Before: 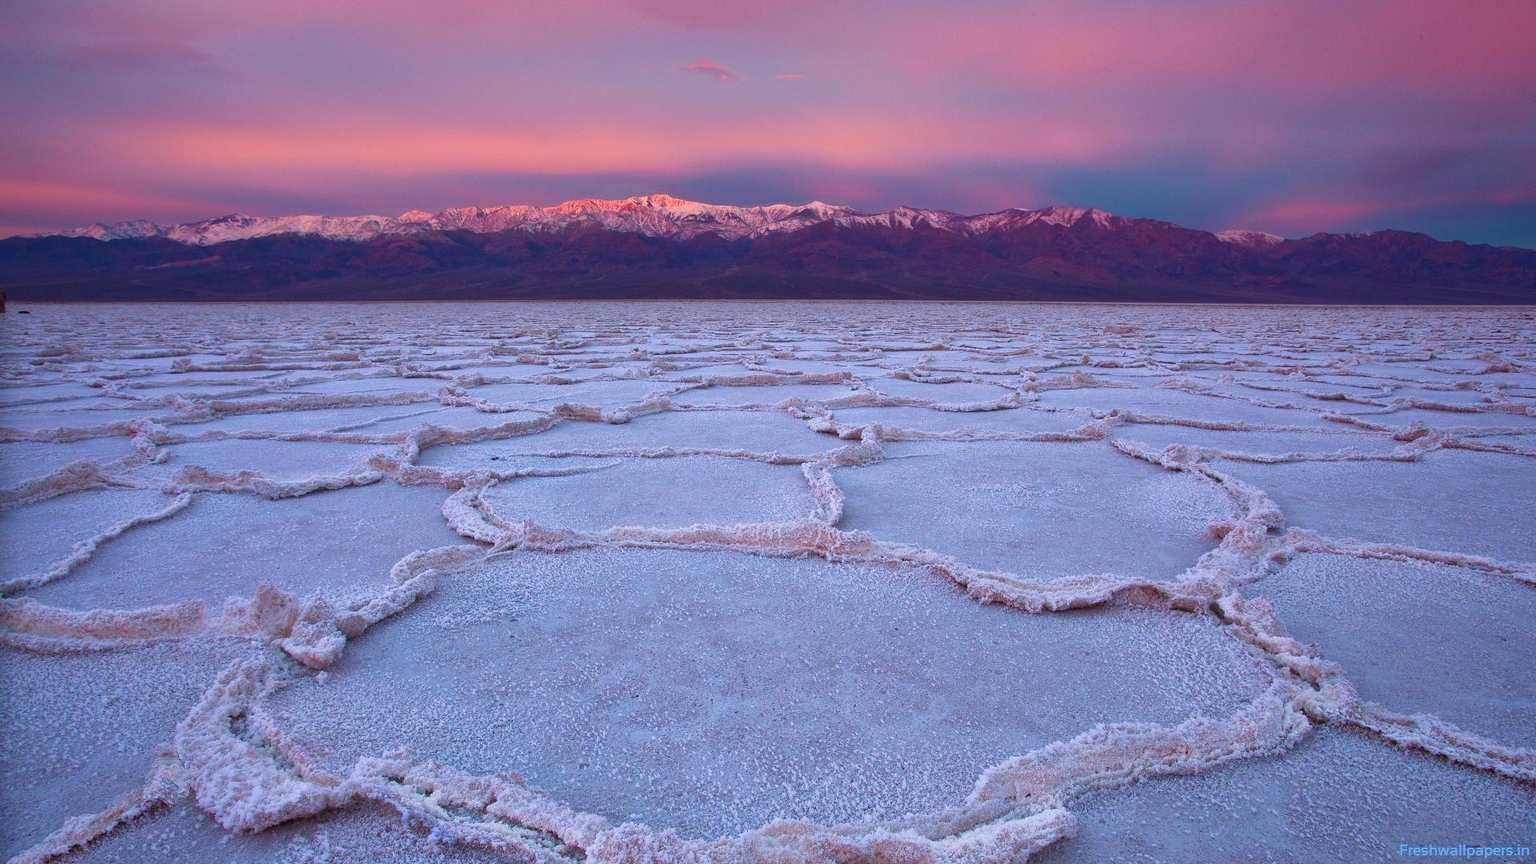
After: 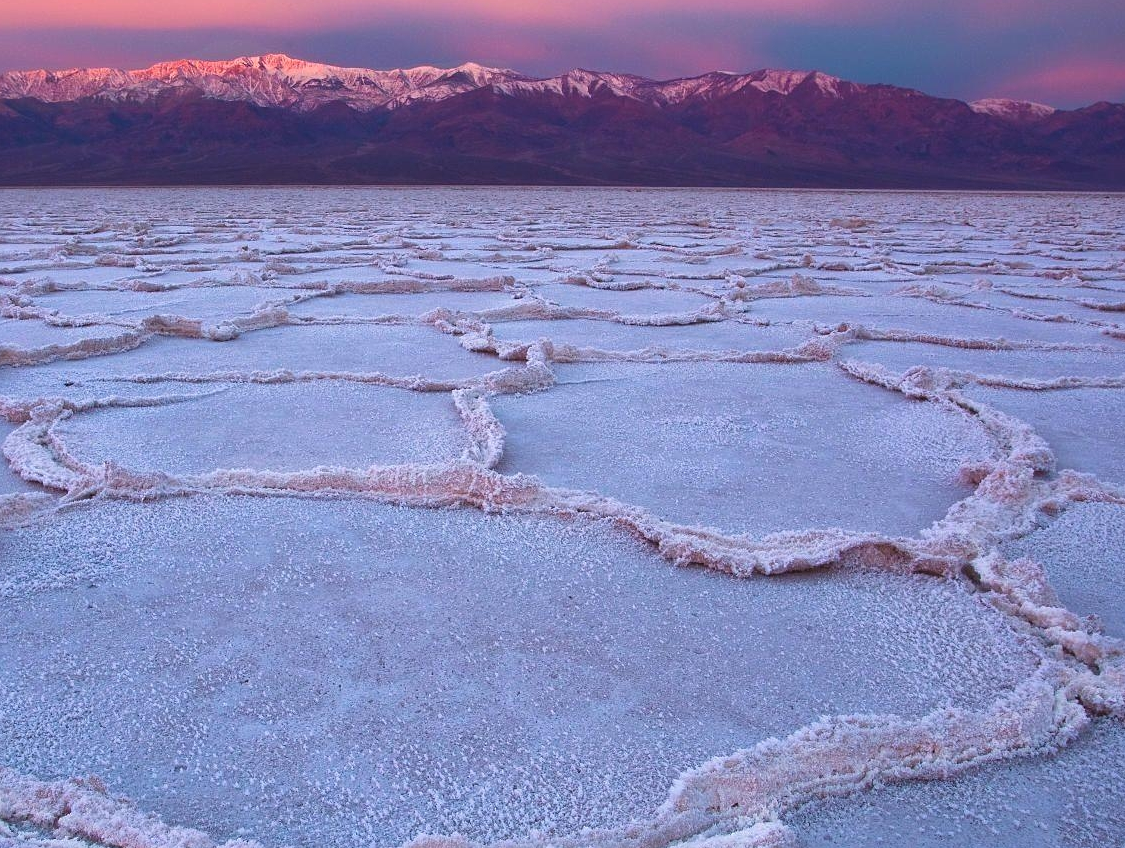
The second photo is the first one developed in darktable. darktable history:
exposure: black level correction -0.005, exposure 0.057 EV, compensate highlight preservation false
crop and rotate: left 28.693%, top 17.543%, right 12.686%, bottom 3.853%
sharpen: amount 0.2
